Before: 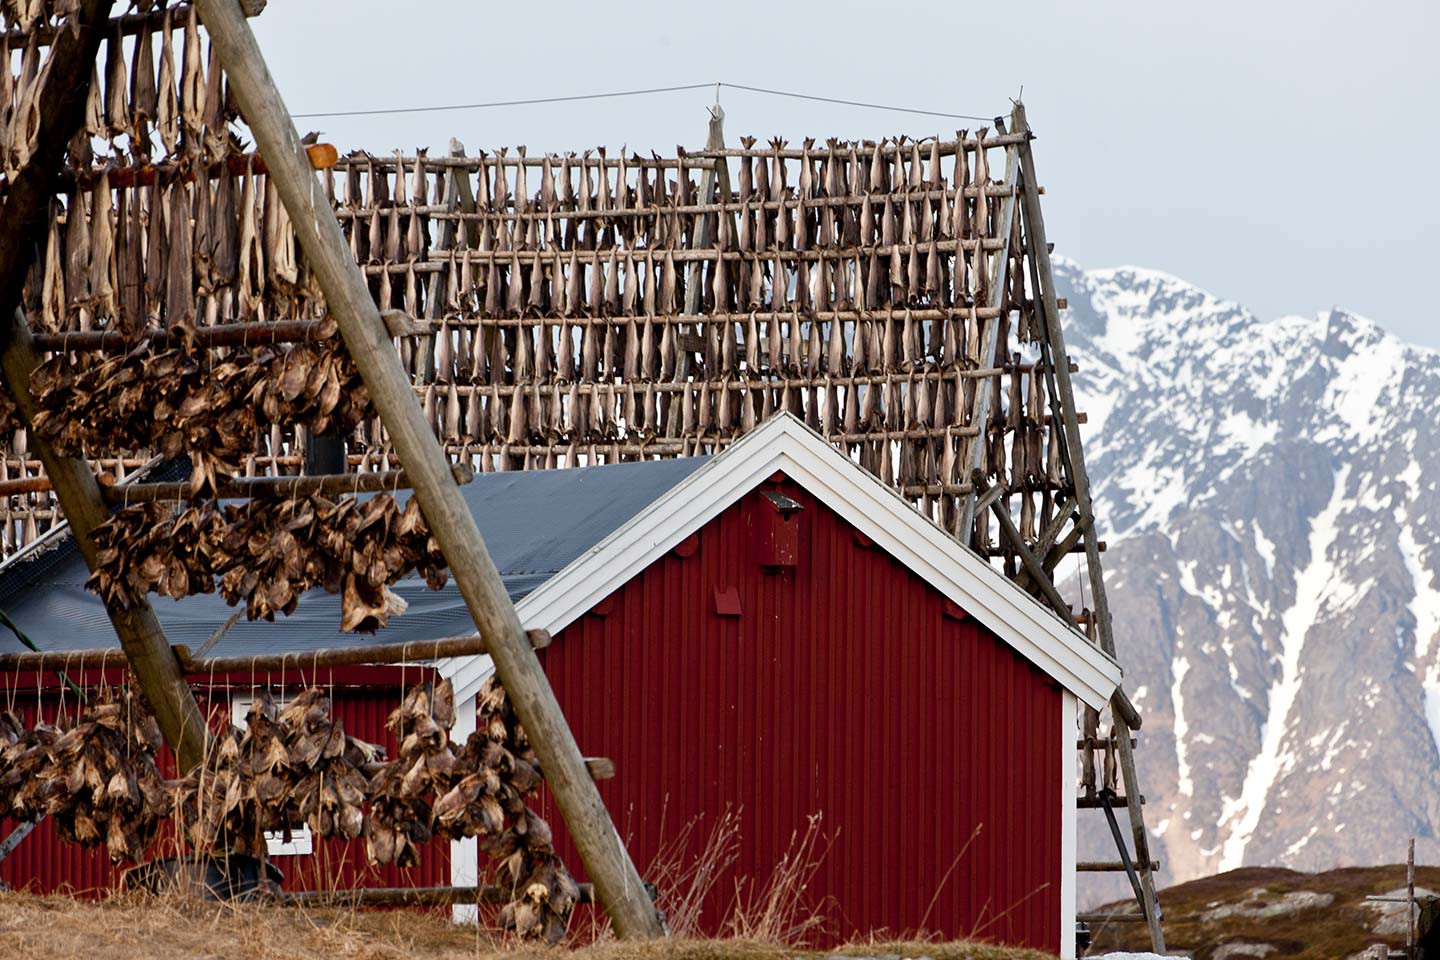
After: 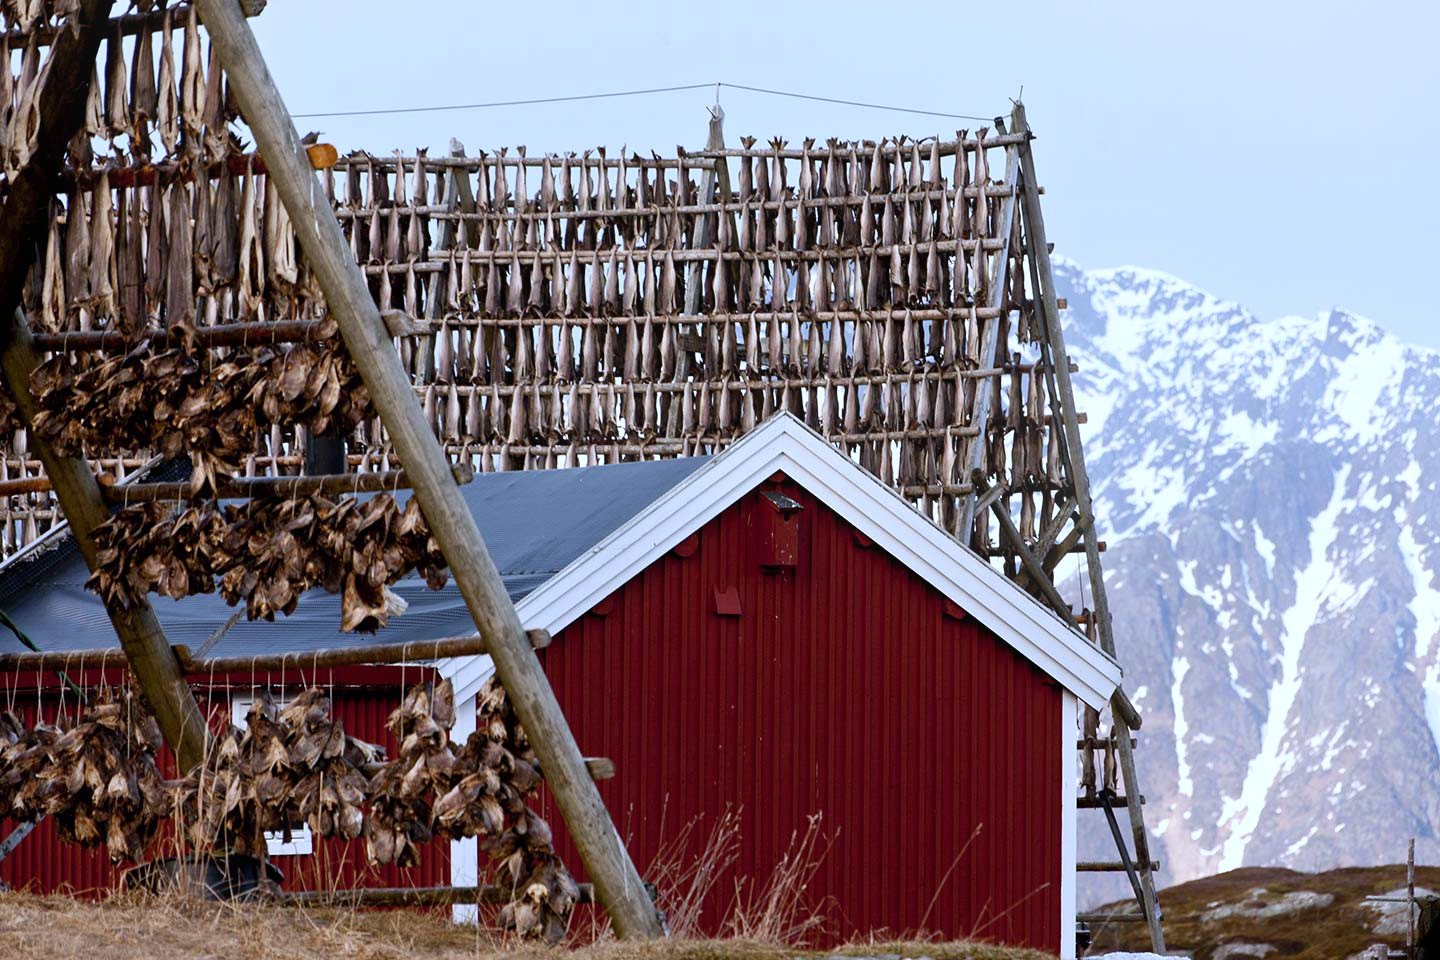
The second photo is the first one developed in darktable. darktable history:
bloom: size 9%, threshold 100%, strength 7%
white balance: red 0.948, green 1.02, blue 1.176
